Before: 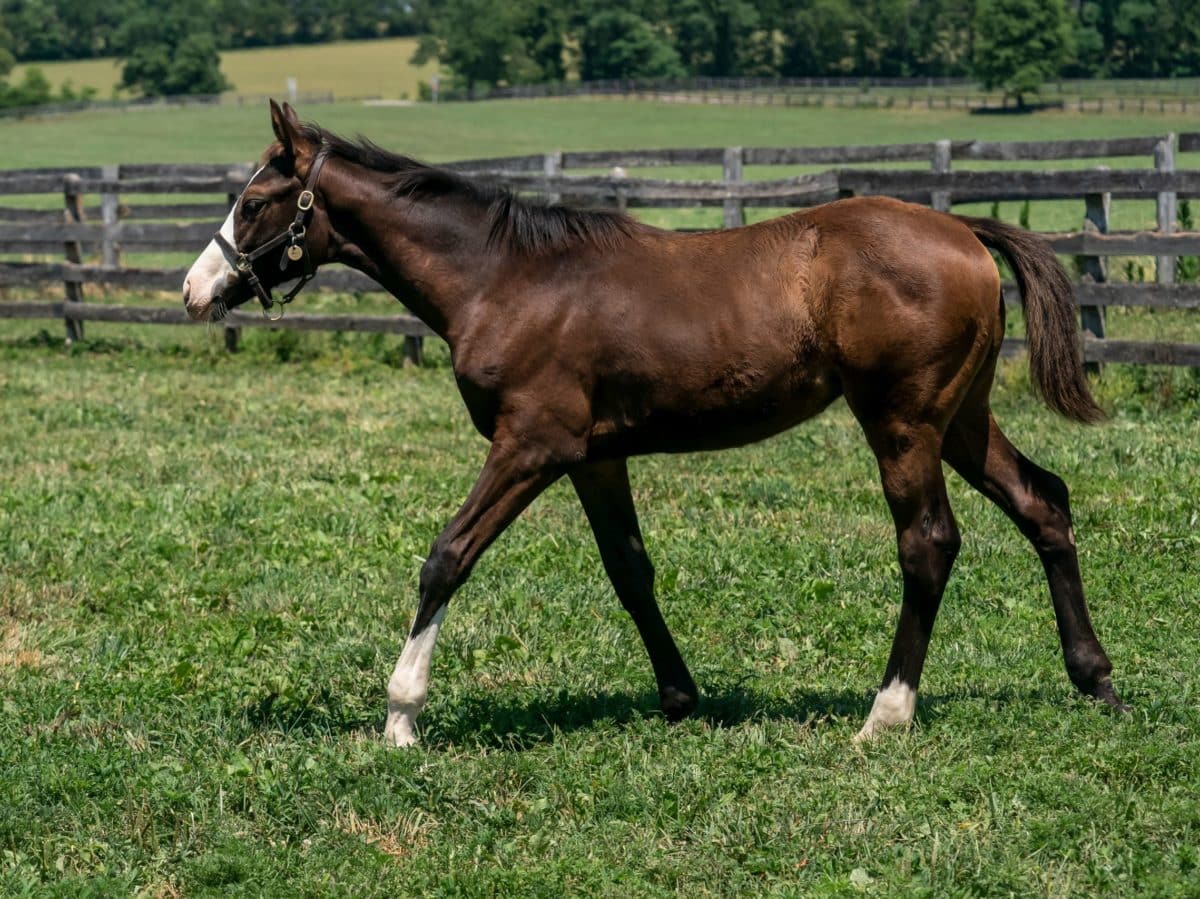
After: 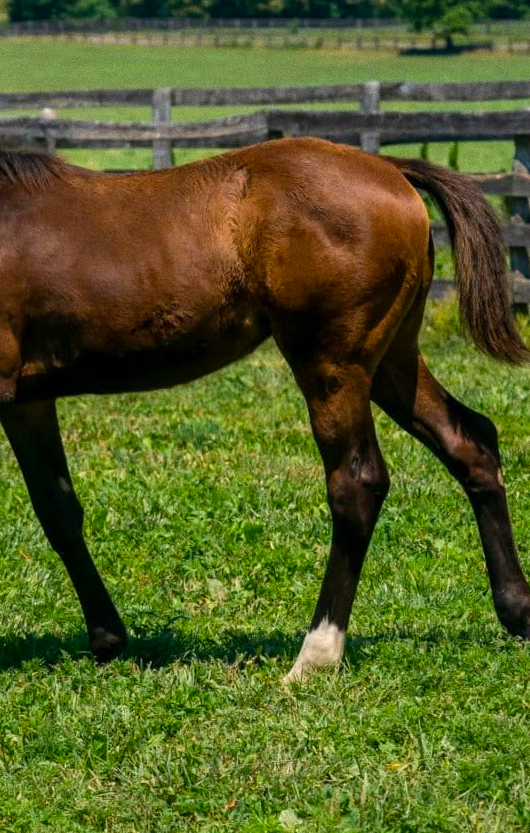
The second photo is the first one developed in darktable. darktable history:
velvia: strength 32%, mid-tones bias 0.2
crop: left 47.628%, top 6.643%, right 7.874%
grain: coarseness 0.09 ISO
